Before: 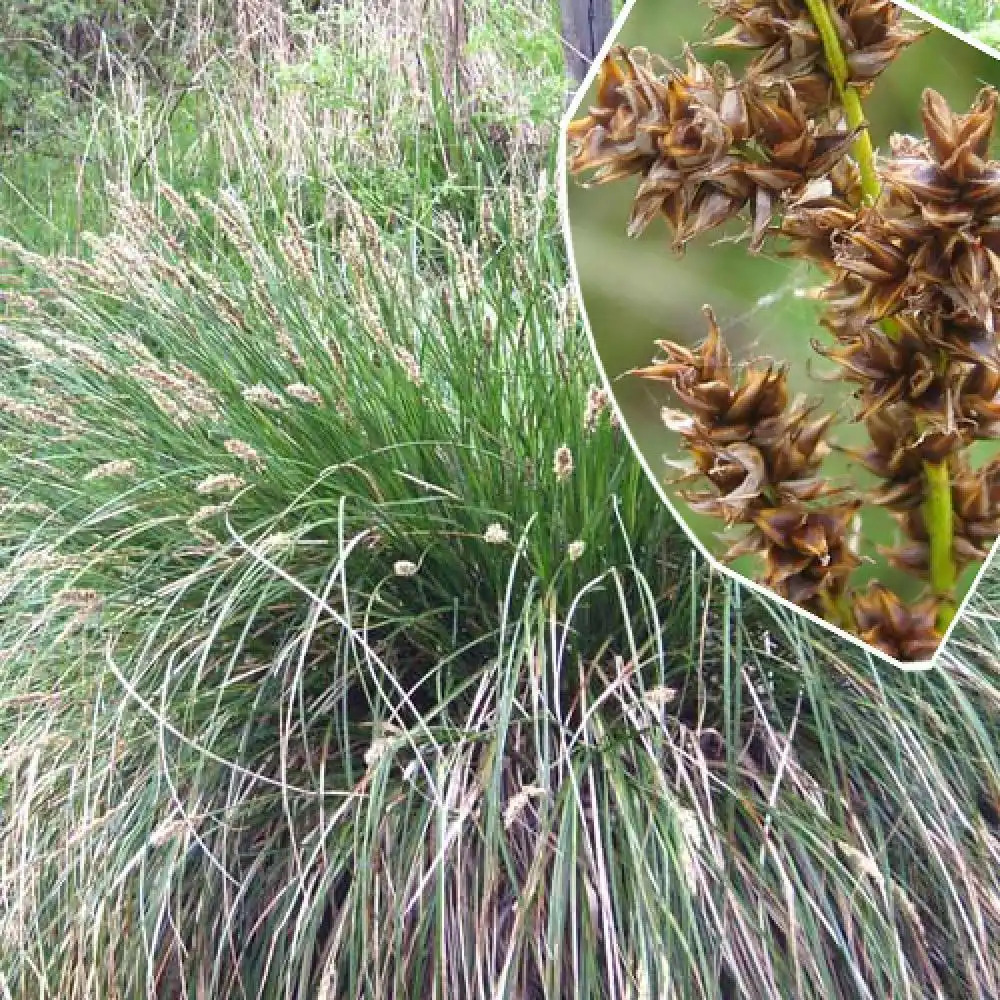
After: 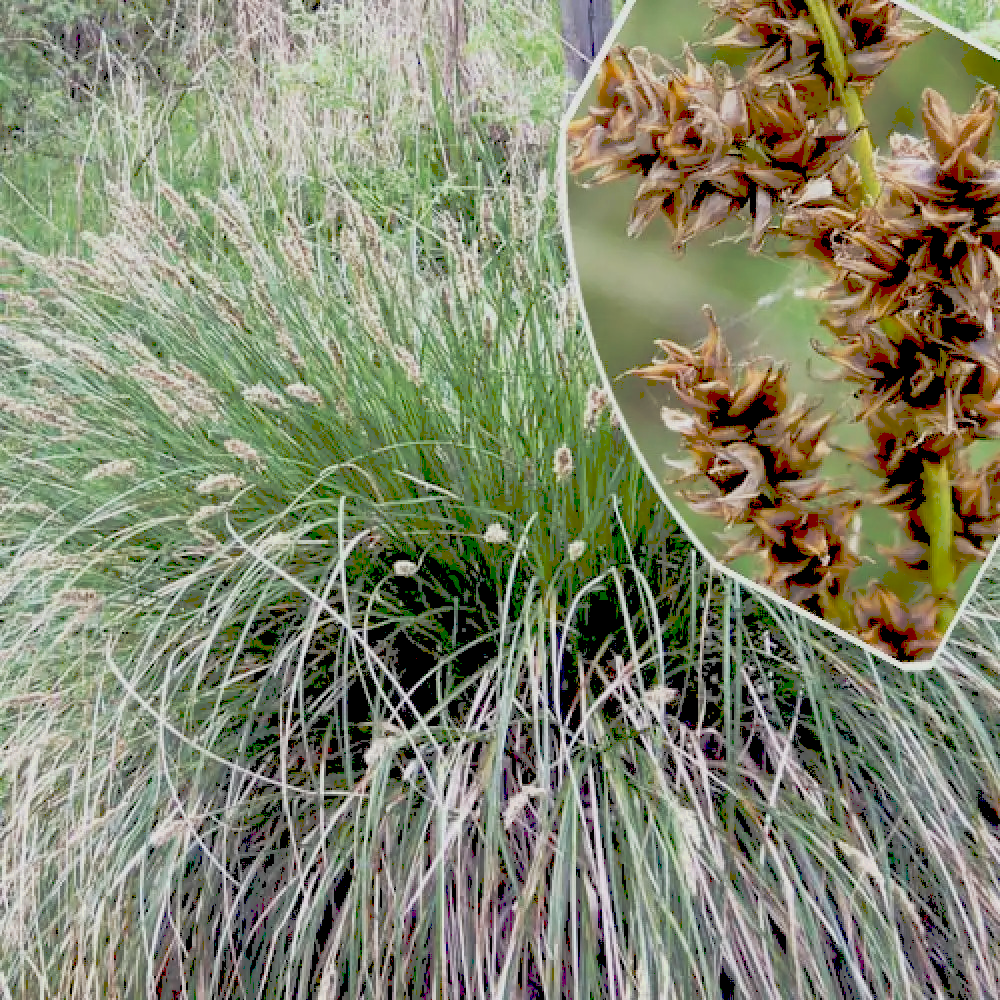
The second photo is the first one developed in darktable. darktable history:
exposure: black level correction 0.045, exposure -0.233 EV, compensate highlight preservation false
tone curve: curves: ch0 [(0, 0) (0.003, 0.346) (0.011, 0.346) (0.025, 0.346) (0.044, 0.35) (0.069, 0.354) (0.1, 0.361) (0.136, 0.368) (0.177, 0.381) (0.224, 0.395) (0.277, 0.421) (0.335, 0.458) (0.399, 0.502) (0.468, 0.556) (0.543, 0.617) (0.623, 0.685) (0.709, 0.748) (0.801, 0.814) (0.898, 0.865) (1, 1)], preserve colors none
